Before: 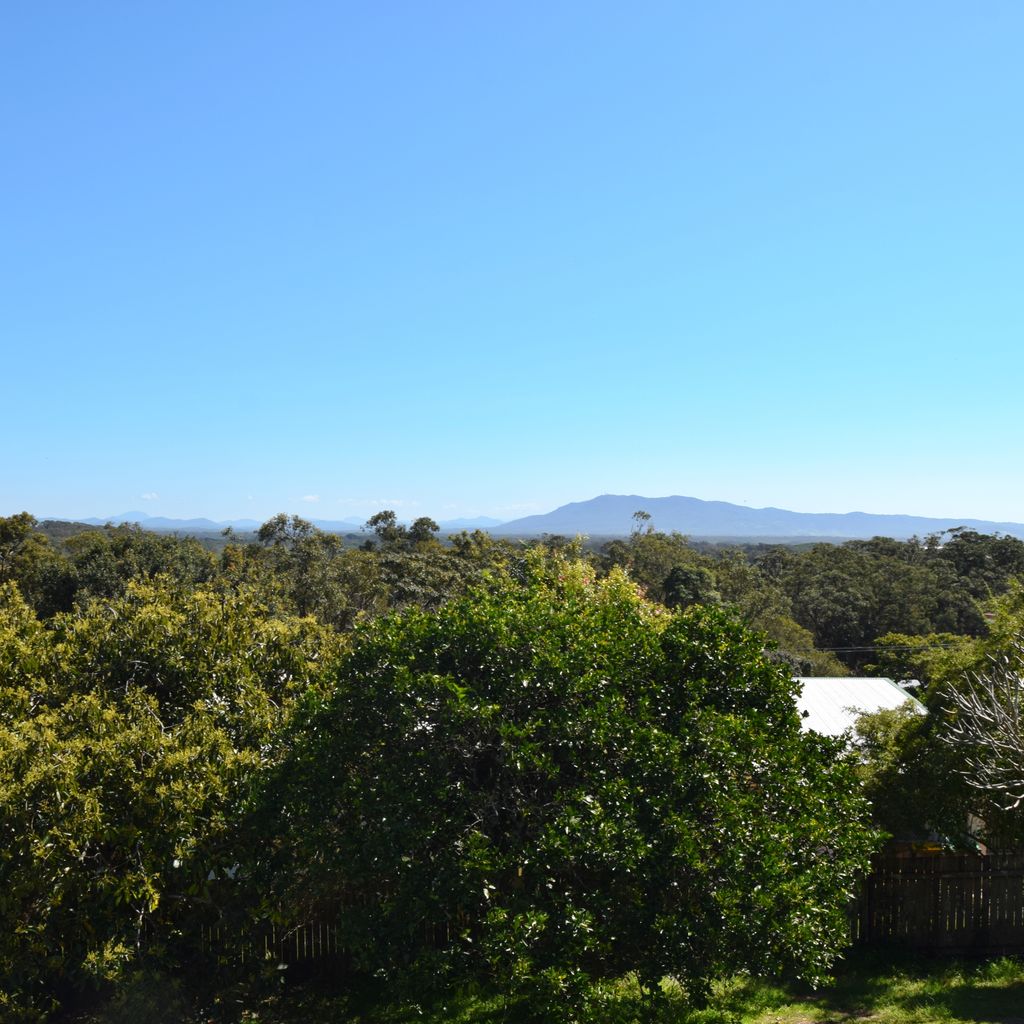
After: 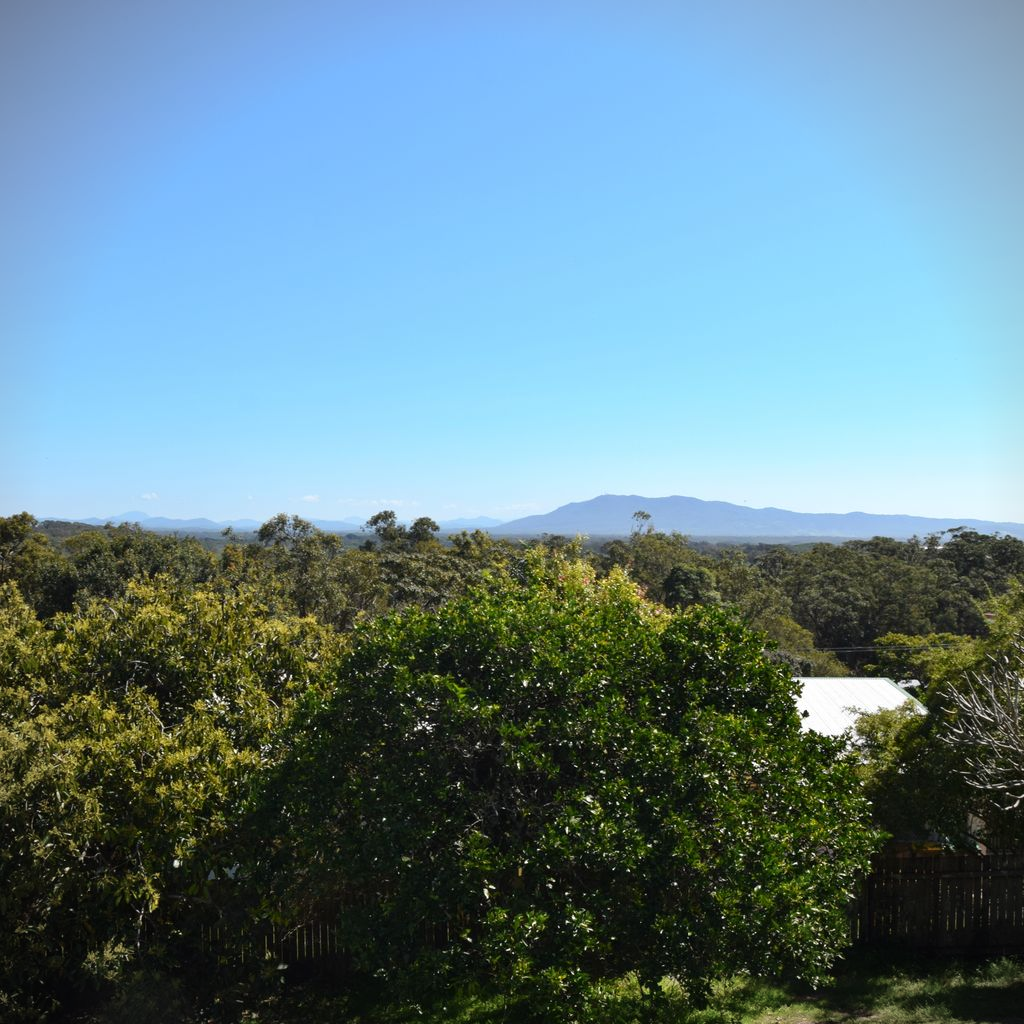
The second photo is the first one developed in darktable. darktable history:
exposure: compensate exposure bias true, compensate highlight preservation false
vignetting: fall-off start 91.94%, unbound false
